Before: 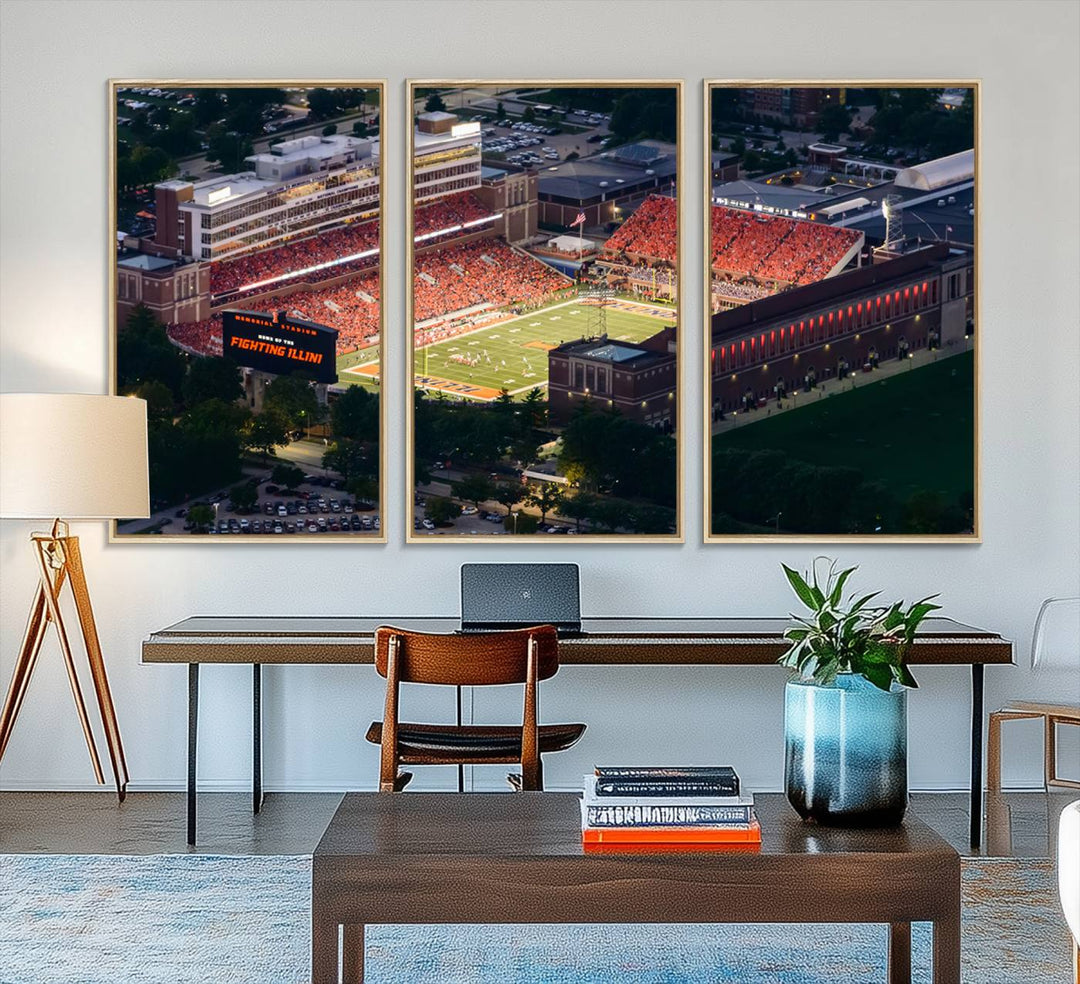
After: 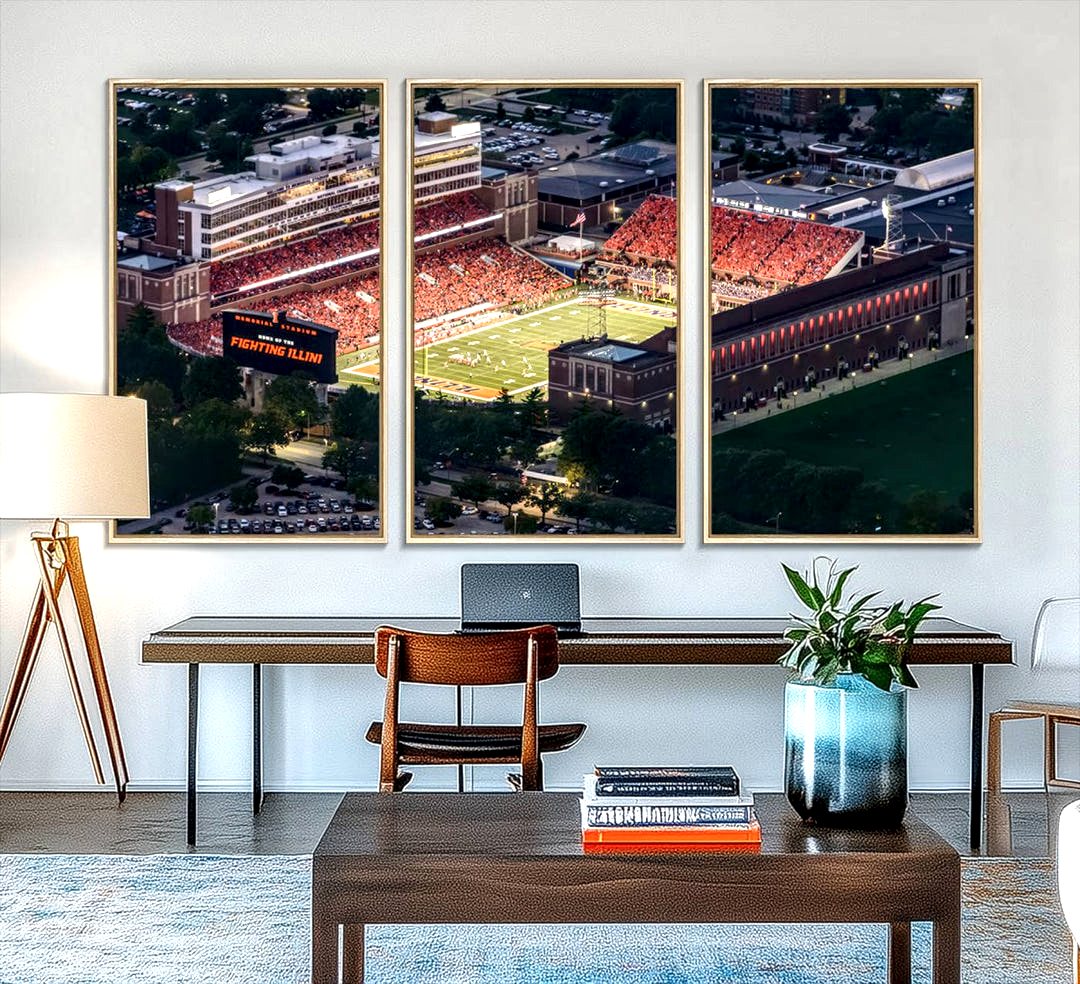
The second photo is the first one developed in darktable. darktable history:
exposure: black level correction 0, exposure 0.394 EV, compensate highlight preservation false
local contrast: highlights 60%, shadows 59%, detail 160%
